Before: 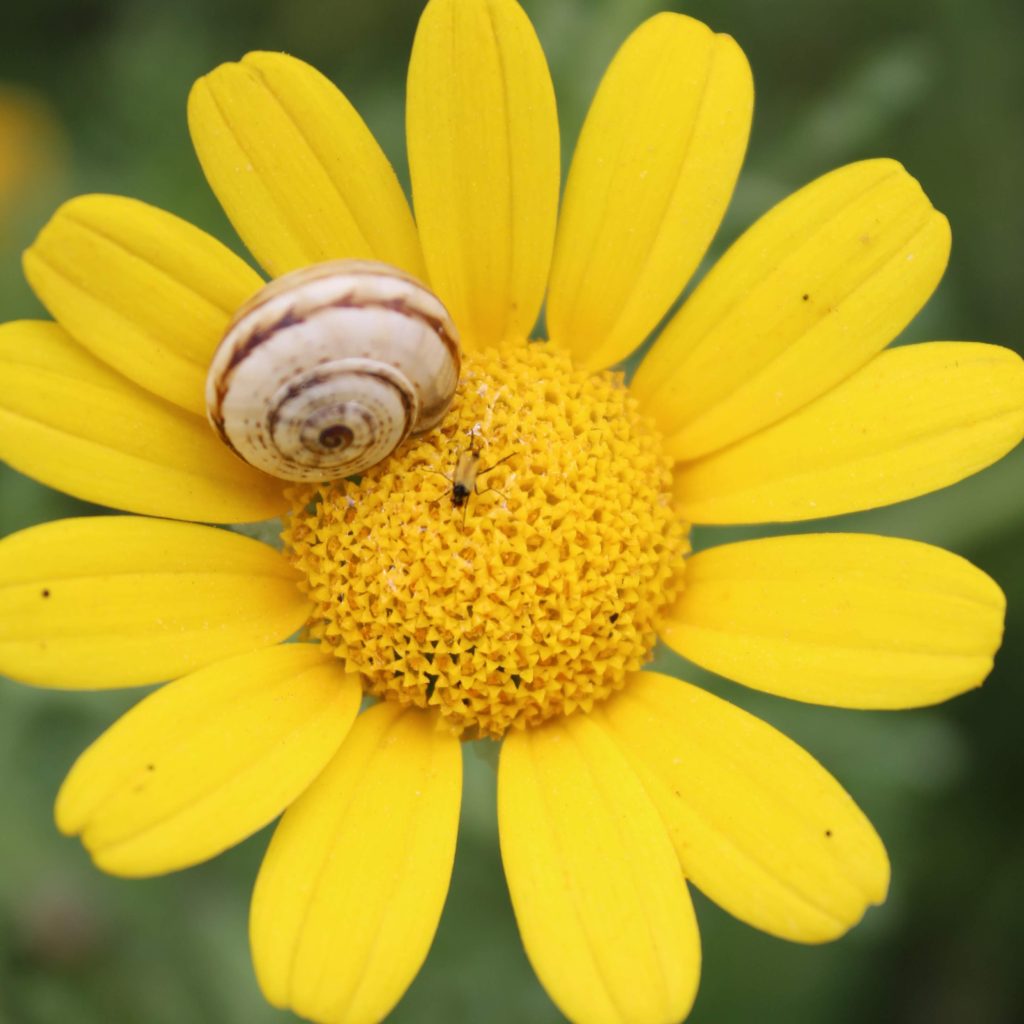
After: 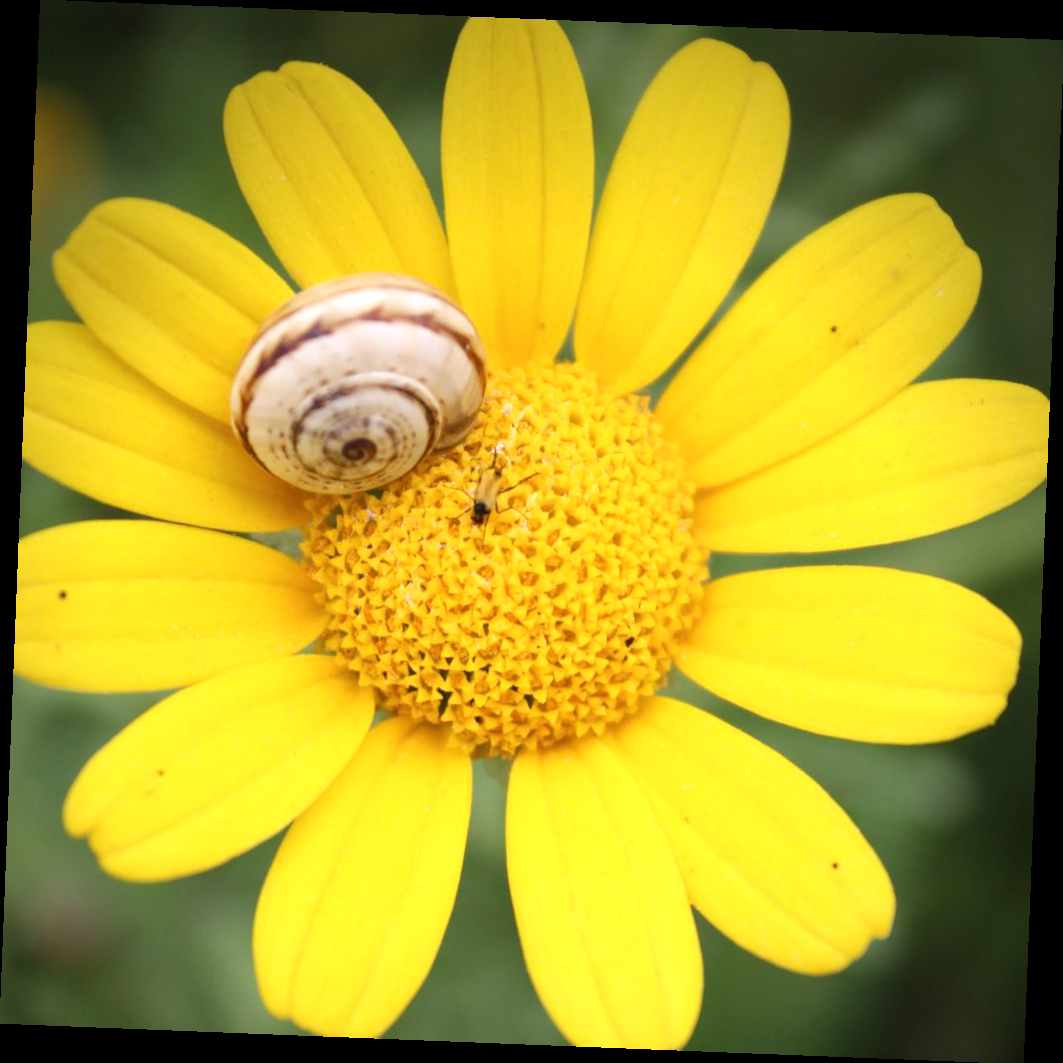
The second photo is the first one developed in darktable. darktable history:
vignetting: brightness -0.629, saturation -0.007, center (-0.028, 0.239)
exposure: exposure 0.4 EV, compensate highlight preservation false
rotate and perspective: rotation 2.27°, automatic cropping off
